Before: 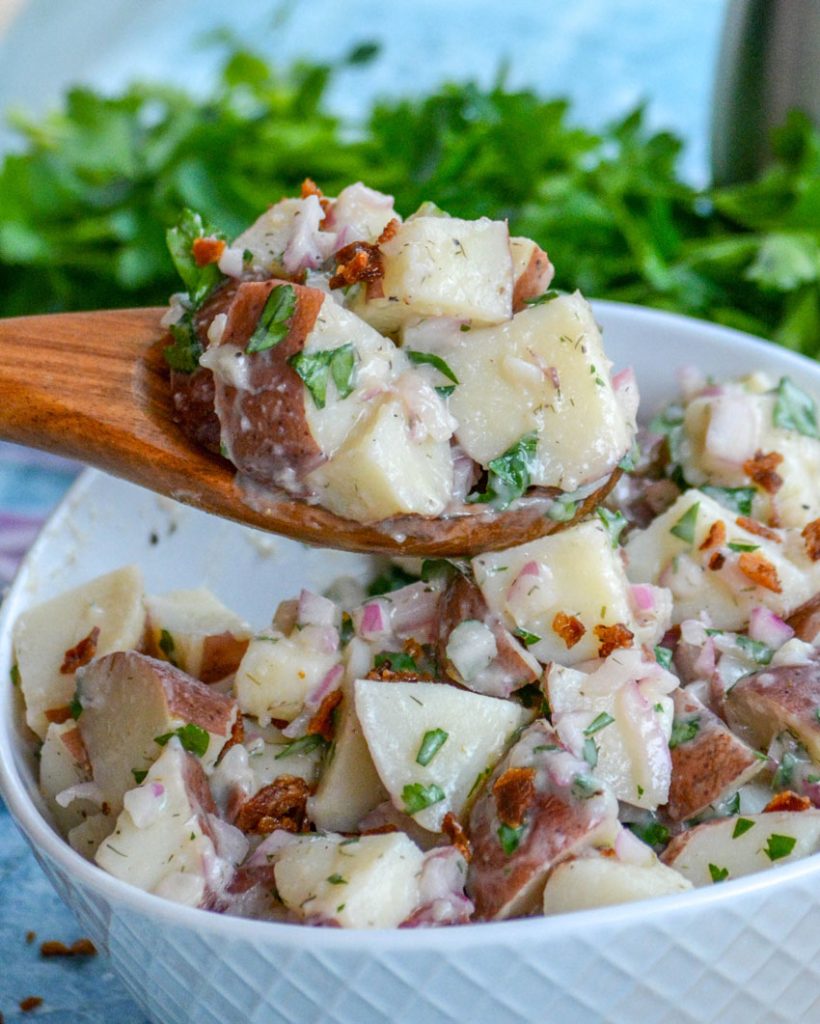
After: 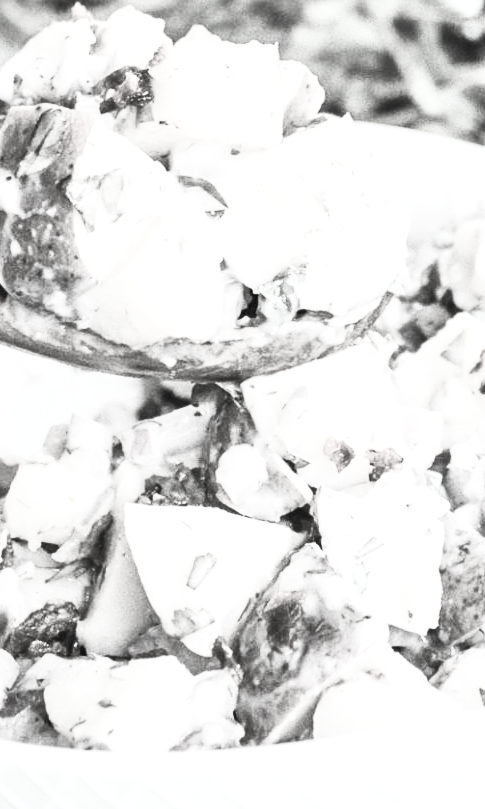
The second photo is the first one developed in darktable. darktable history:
crop and rotate: left 28.142%, top 17.283%, right 12.644%, bottom 3.701%
contrast brightness saturation: contrast 0.549, brightness 0.478, saturation -0.984
exposure: black level correction 0, exposure 1.107 EV, compensate highlight preservation false
